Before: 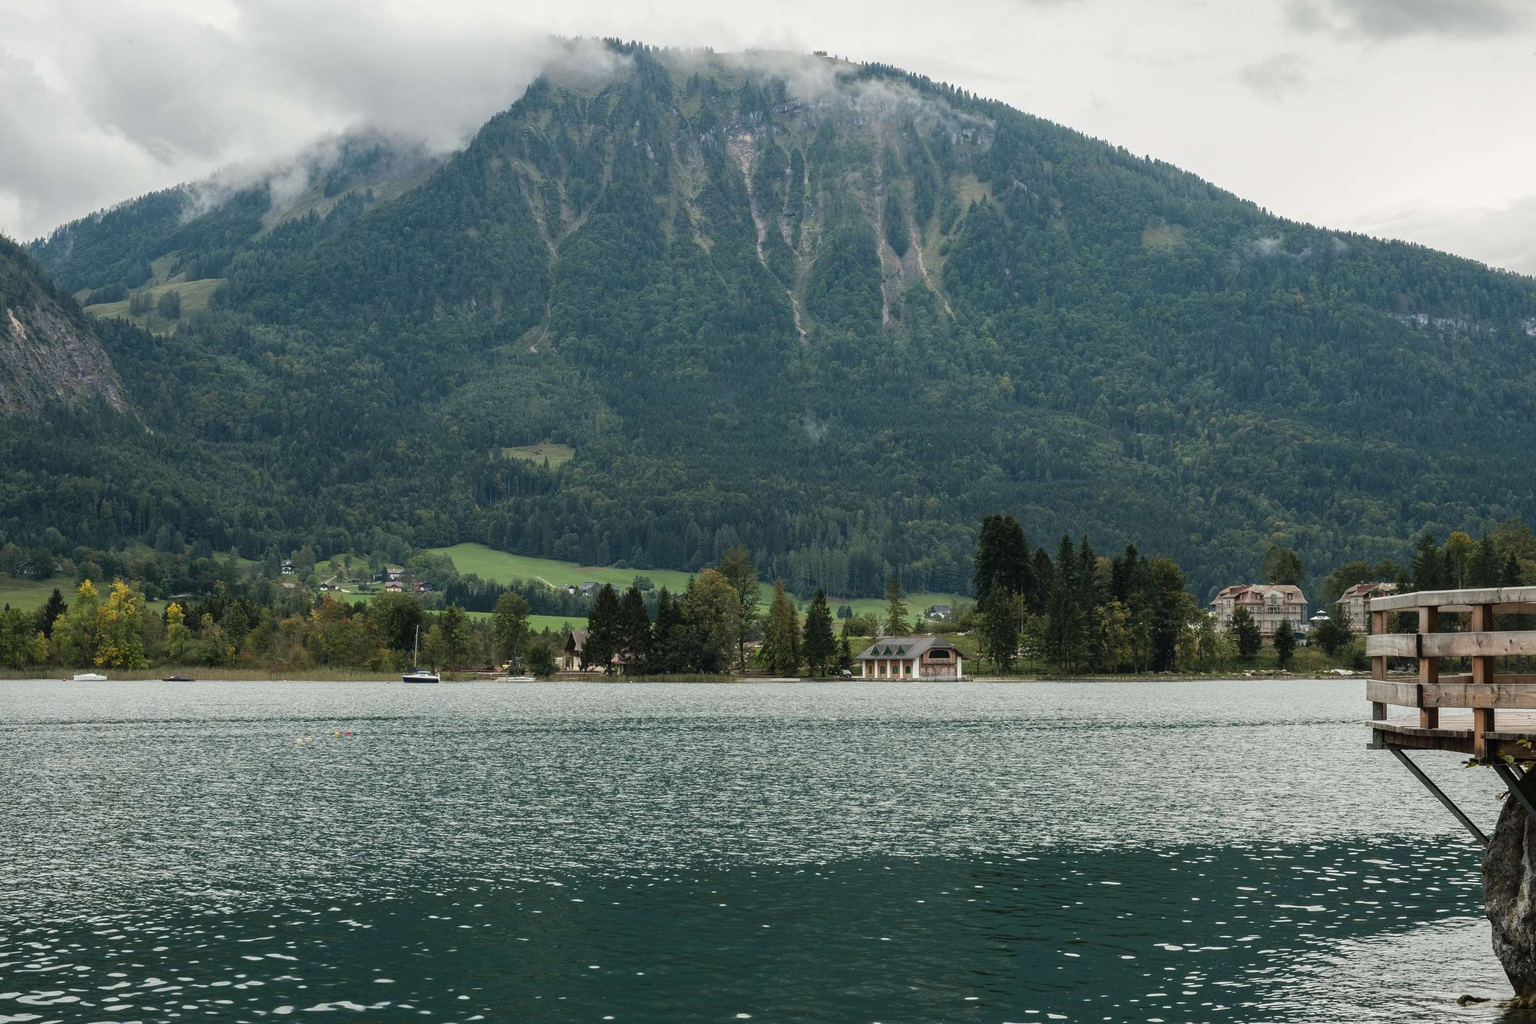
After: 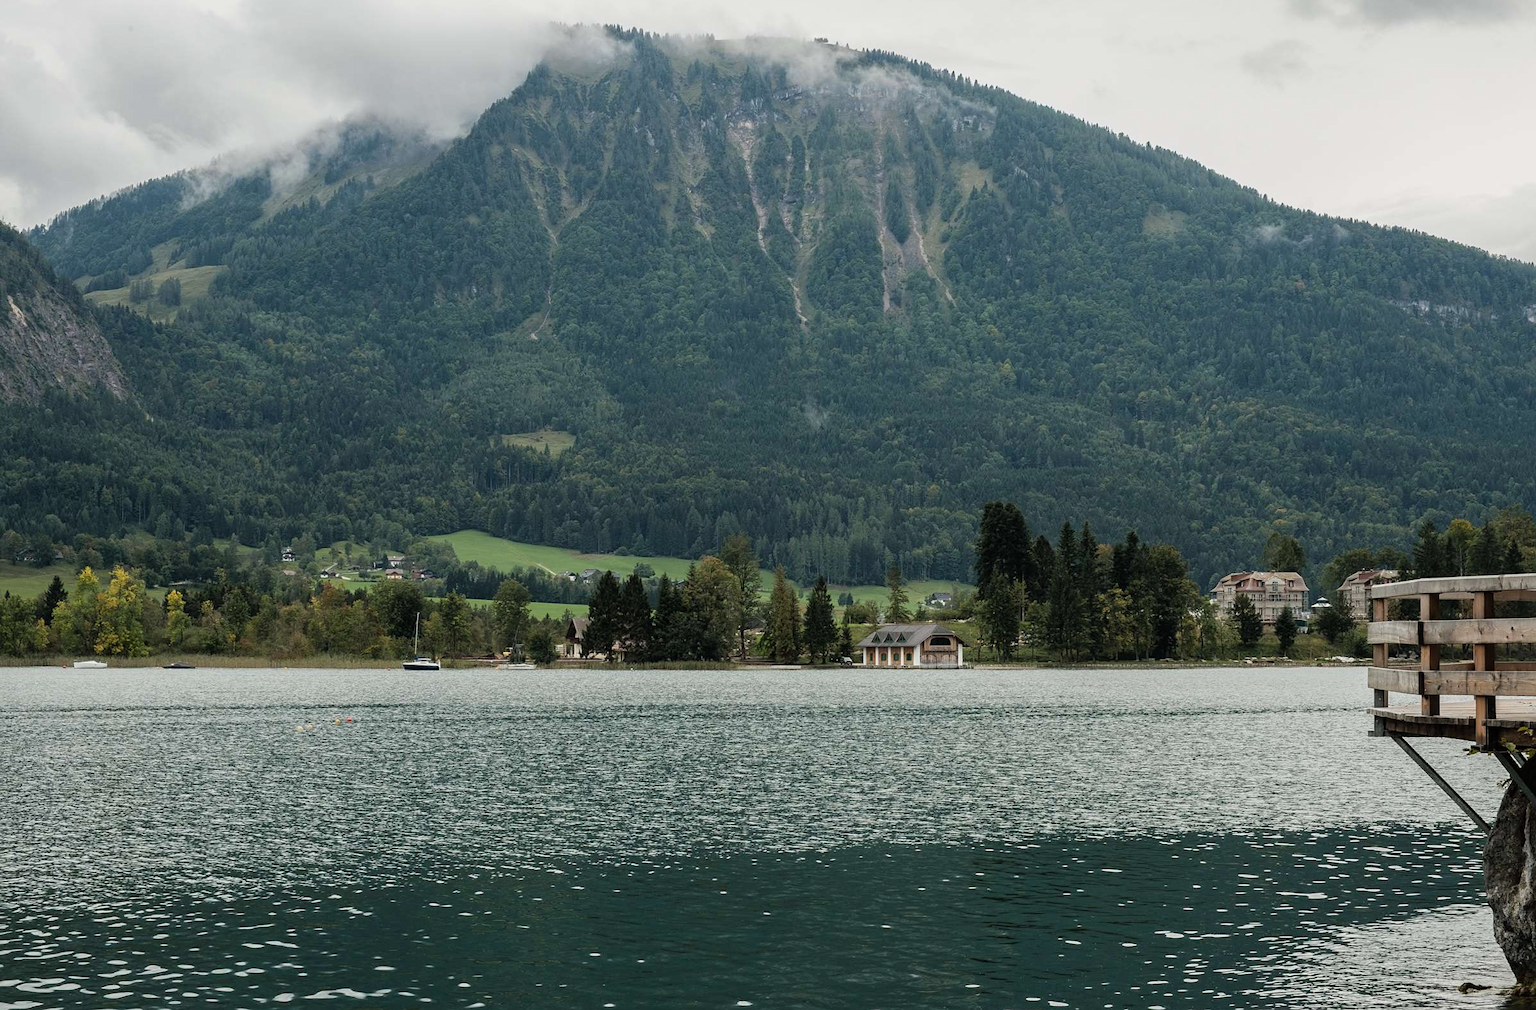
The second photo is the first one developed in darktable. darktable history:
crop: top 1.343%, right 0.071%
sharpen: amount 0.21
filmic rgb: black relative exposure -9.62 EV, white relative exposure 3.02 EV, threshold 5.94 EV, hardness 6.08, enable highlight reconstruction true
